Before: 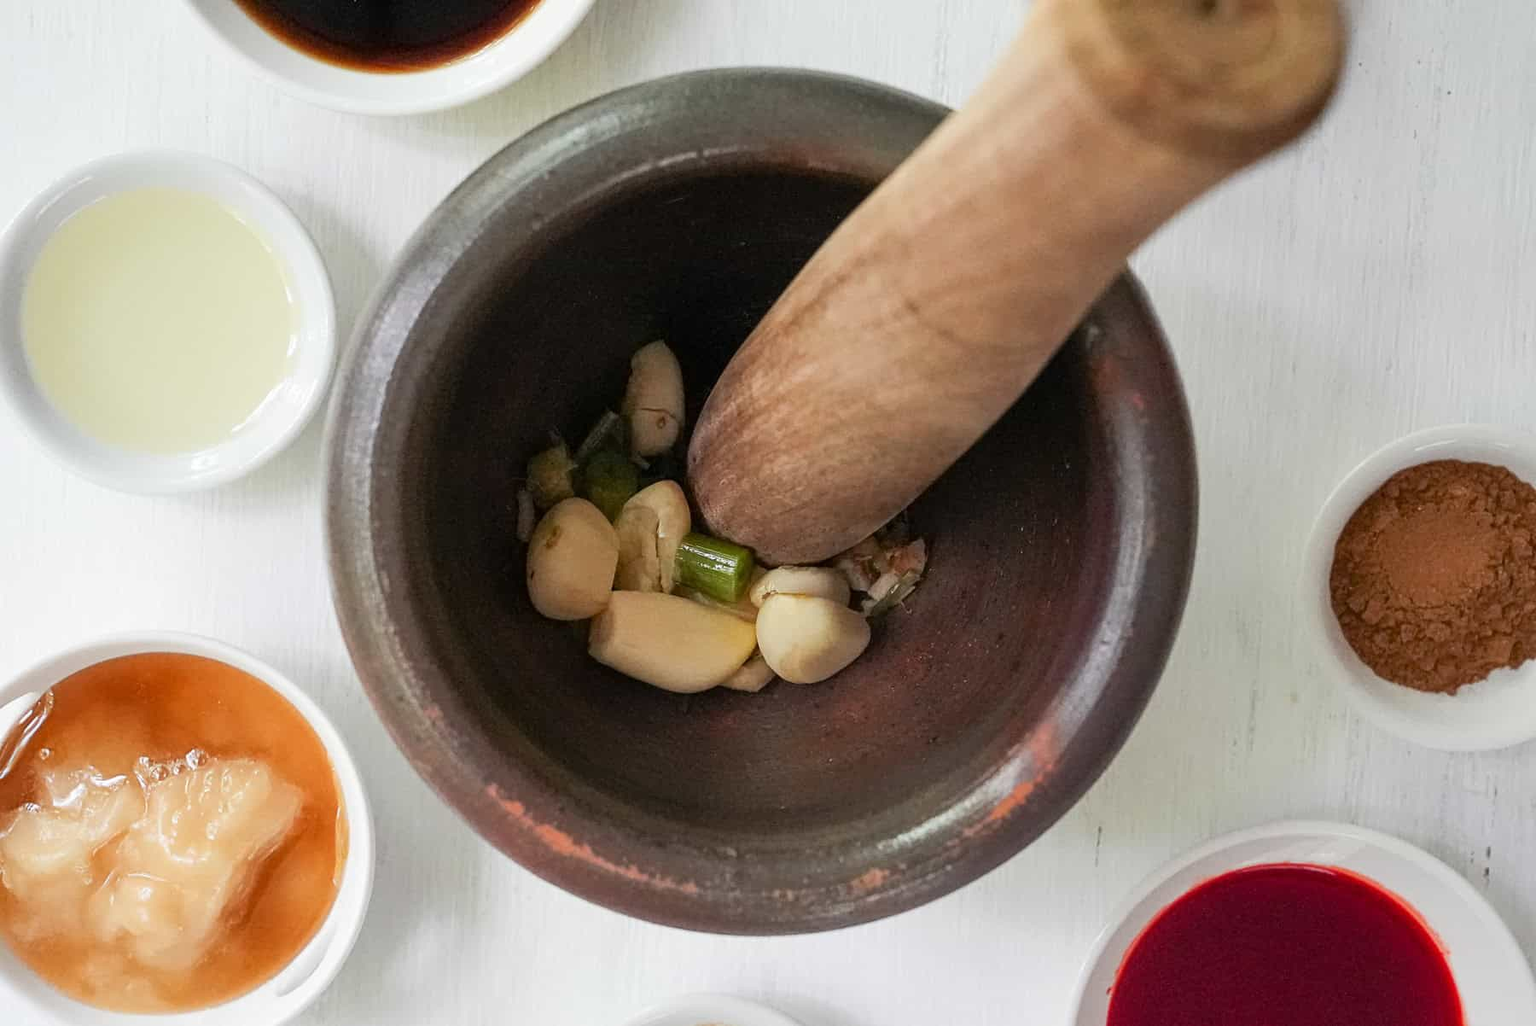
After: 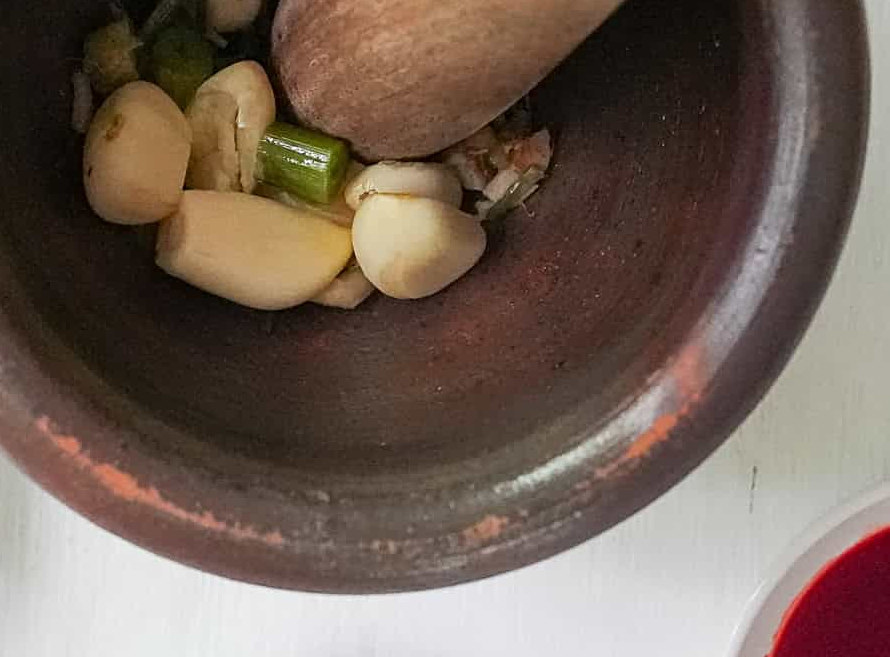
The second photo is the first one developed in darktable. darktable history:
crop: left 29.672%, top 41.786%, right 20.851%, bottom 3.487%
sharpen: amount 0.2
